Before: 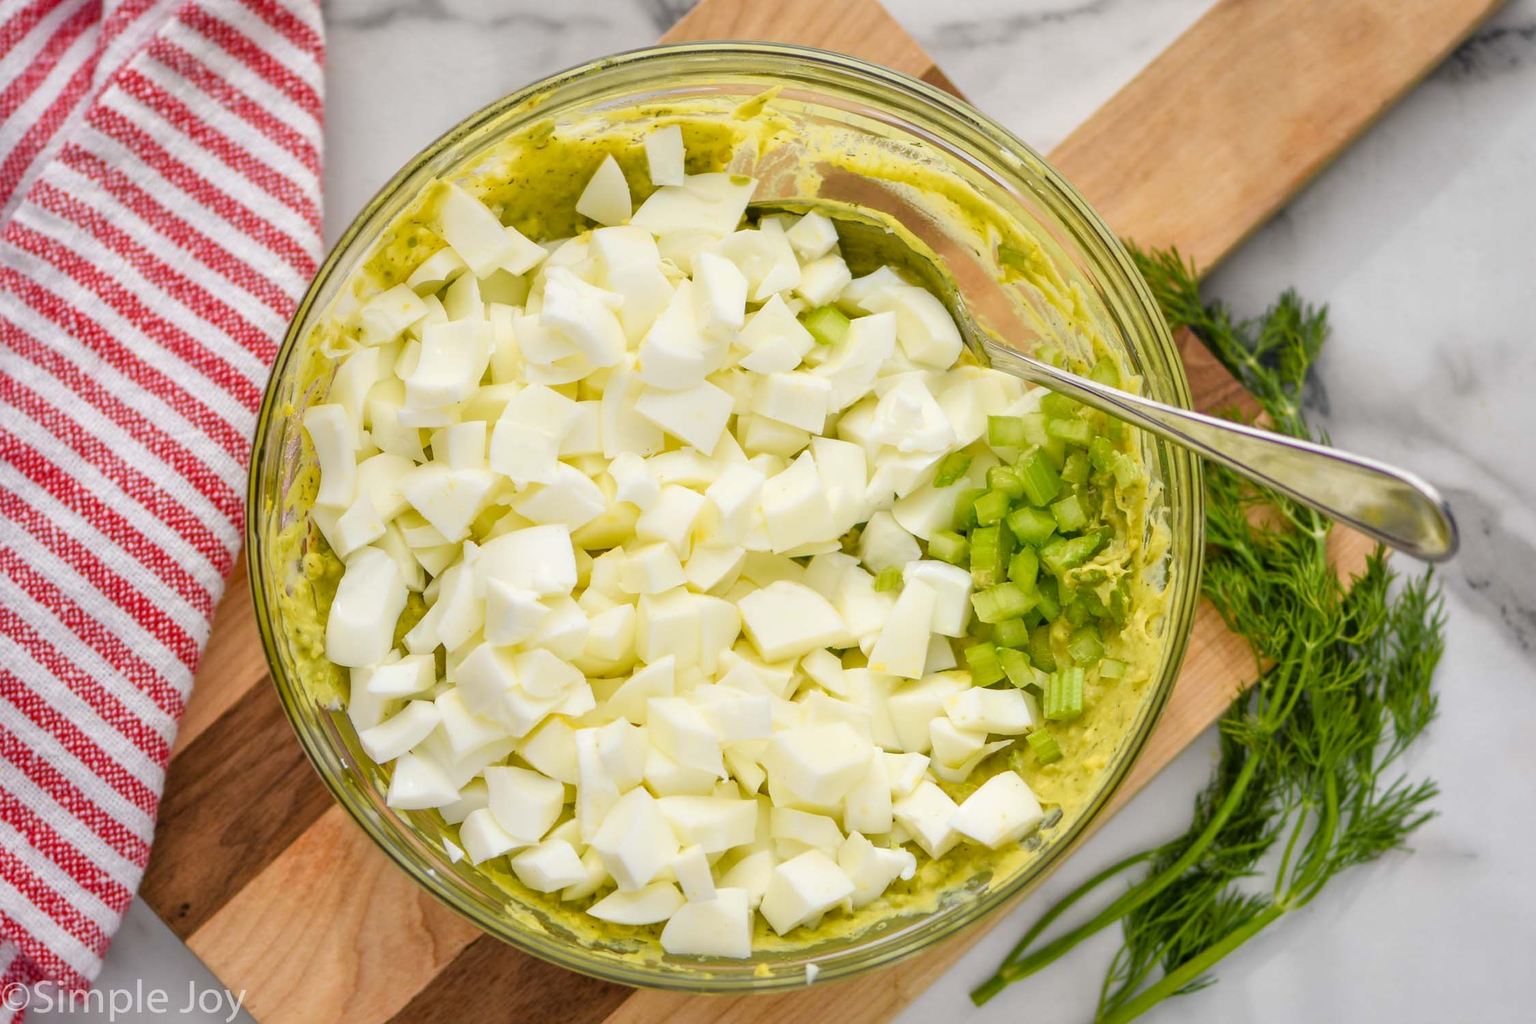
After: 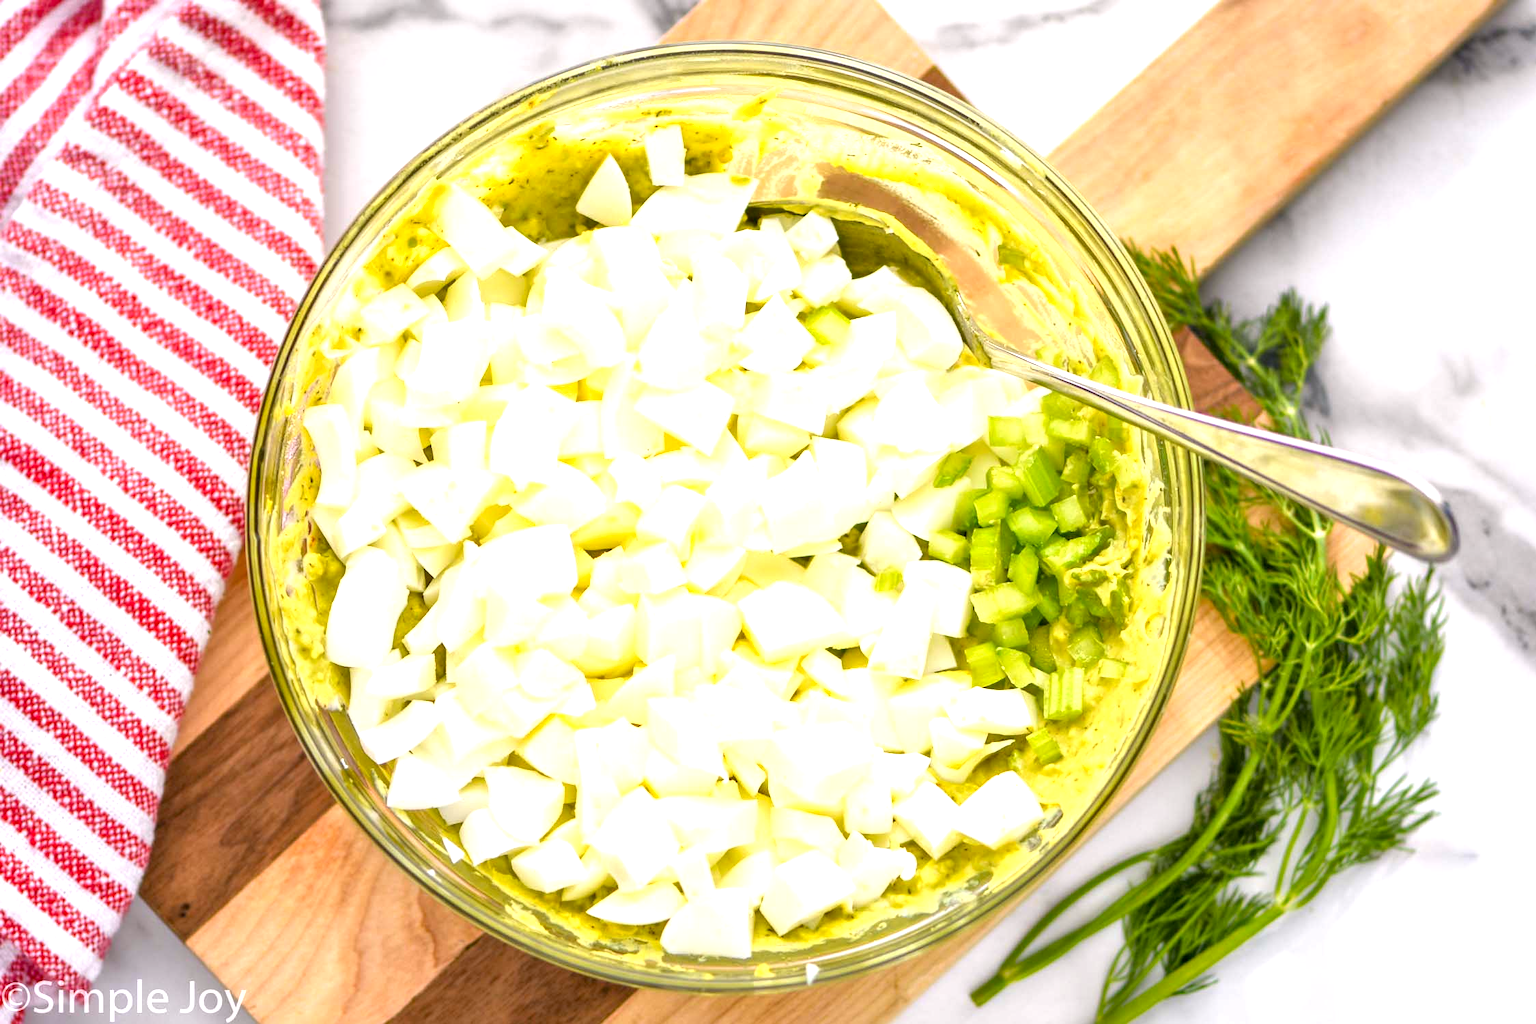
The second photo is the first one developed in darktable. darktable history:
exposure: black level correction 0.001, exposure 1 EV, compensate highlight preservation false
shadows and highlights: shadows 20.55, highlights -20.99, soften with gaussian
white balance: red 1.009, blue 1.027
